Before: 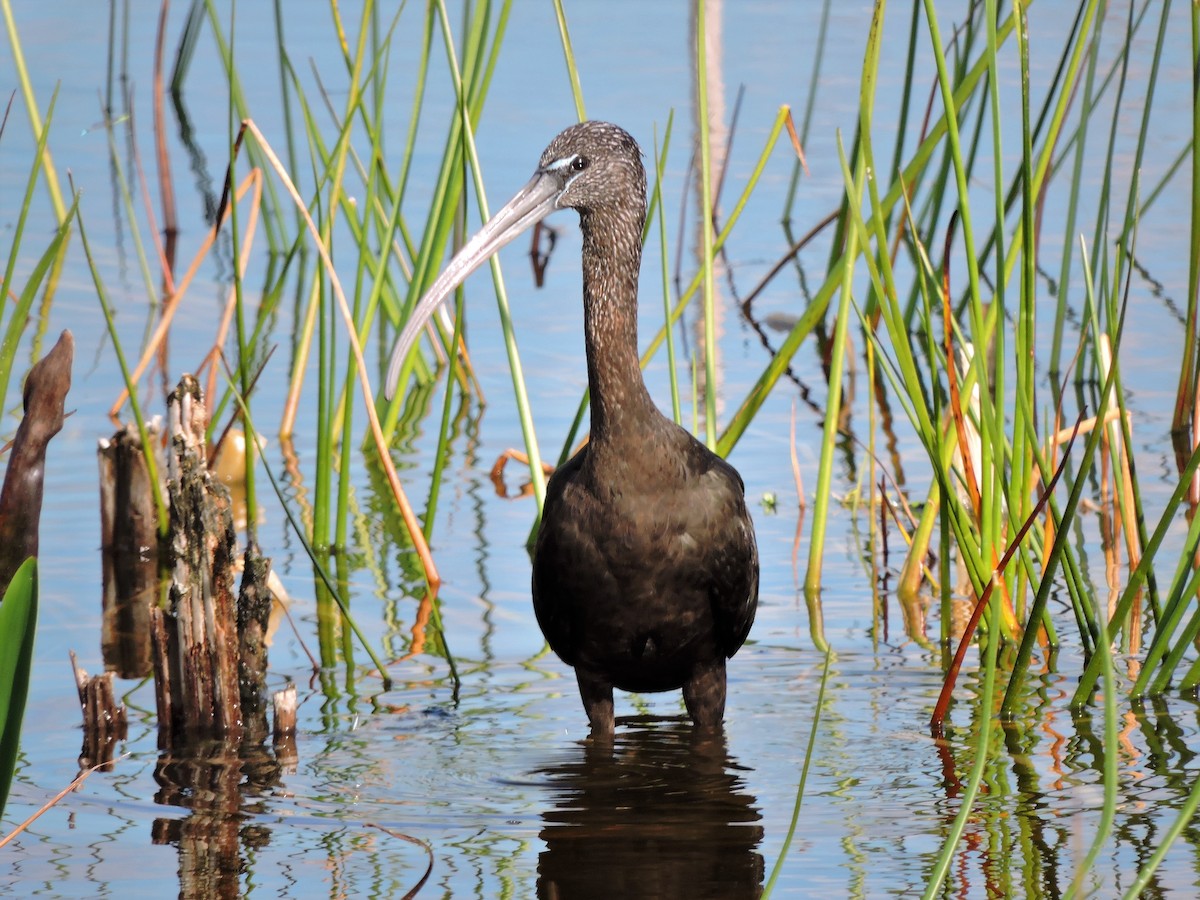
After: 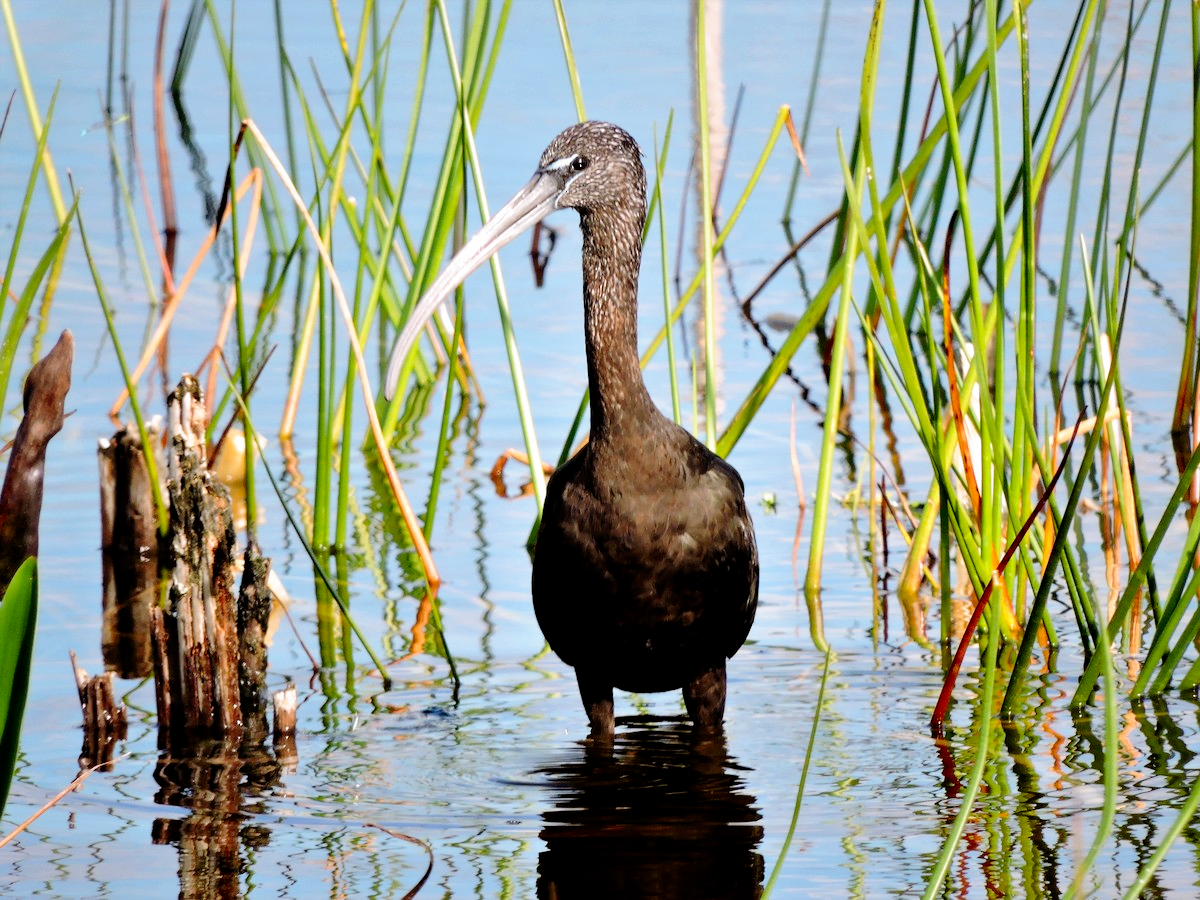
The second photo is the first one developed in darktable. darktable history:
filmic rgb: black relative exposure -6.32 EV, white relative exposure 2.8 EV, target black luminance 0%, hardness 4.6, latitude 67.91%, contrast 1.293, shadows ↔ highlights balance -3.45%, preserve chrominance no, color science v5 (2021), iterations of high-quality reconstruction 0
exposure: exposure 0.208 EV, compensate exposure bias true, compensate highlight preservation false
